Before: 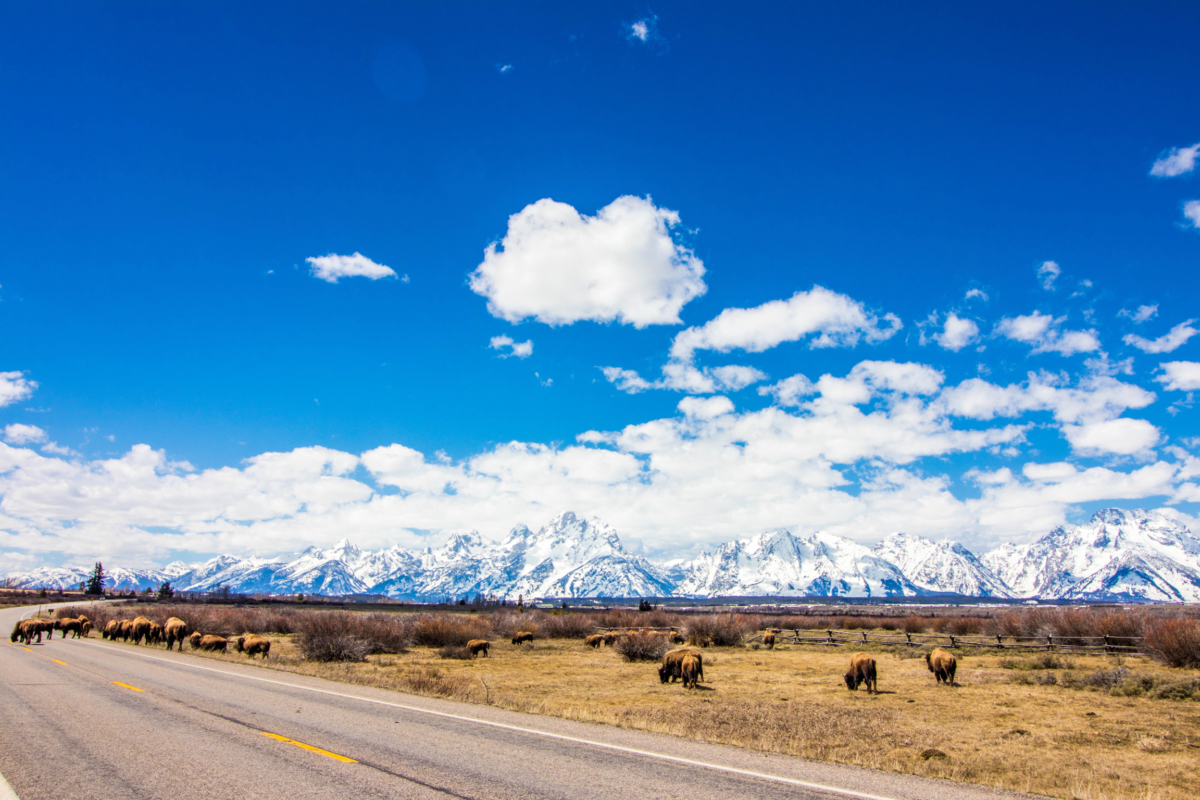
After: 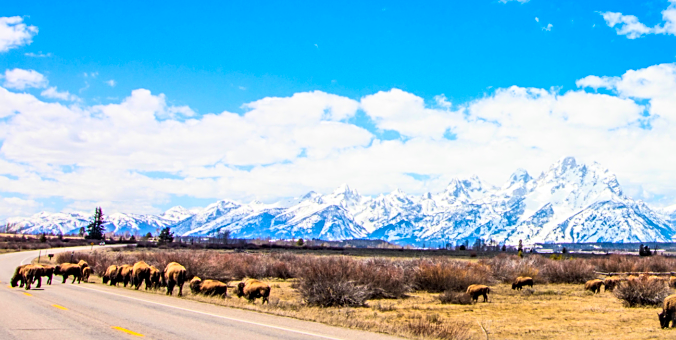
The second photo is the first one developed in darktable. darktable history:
contrast brightness saturation: contrast 0.2, brightness 0.16, saturation 0.22
crop: top 44.483%, right 43.593%, bottom 12.892%
sharpen: on, module defaults
